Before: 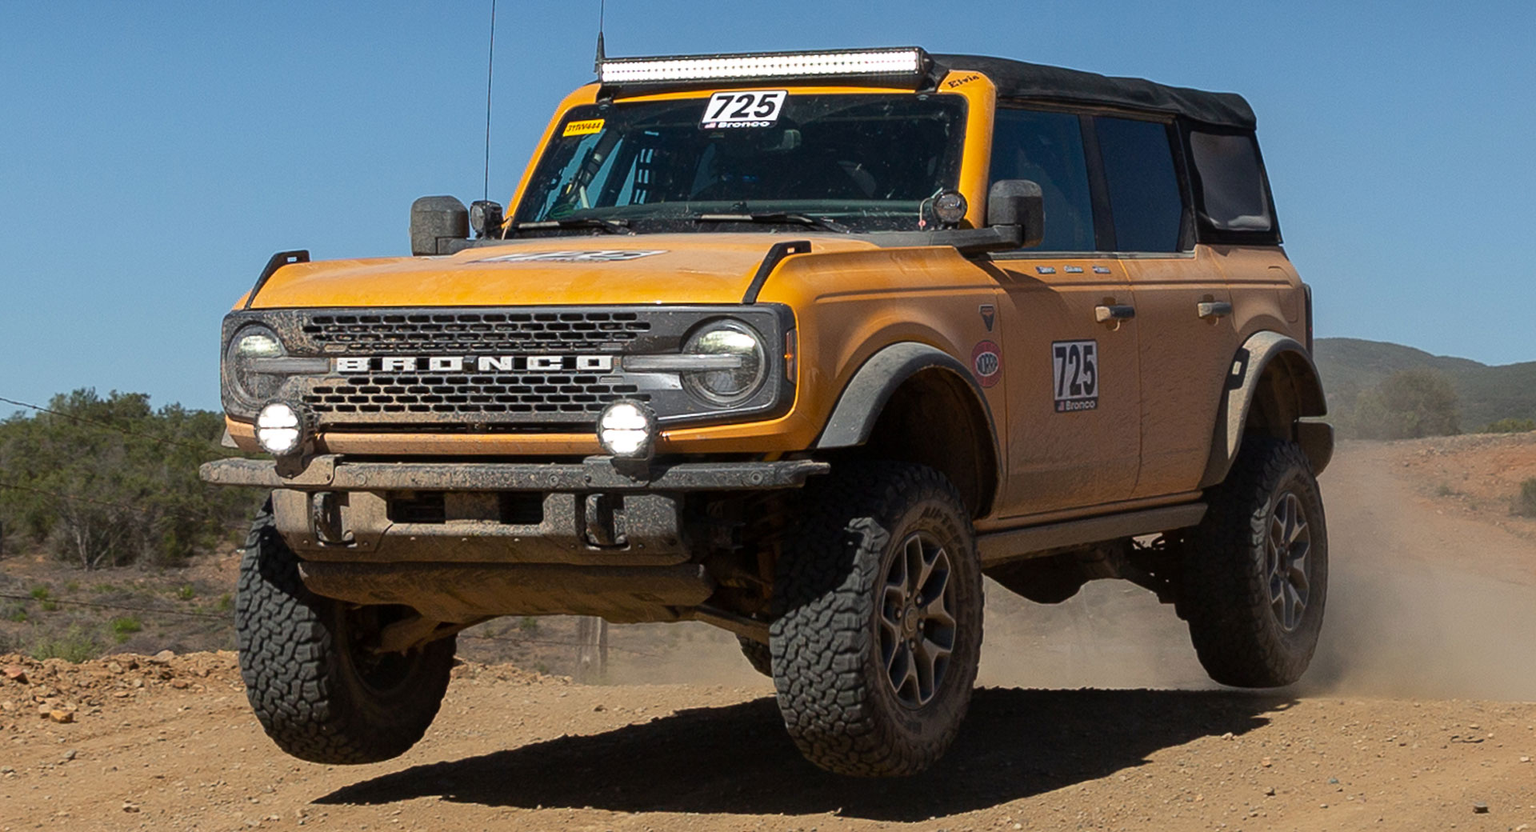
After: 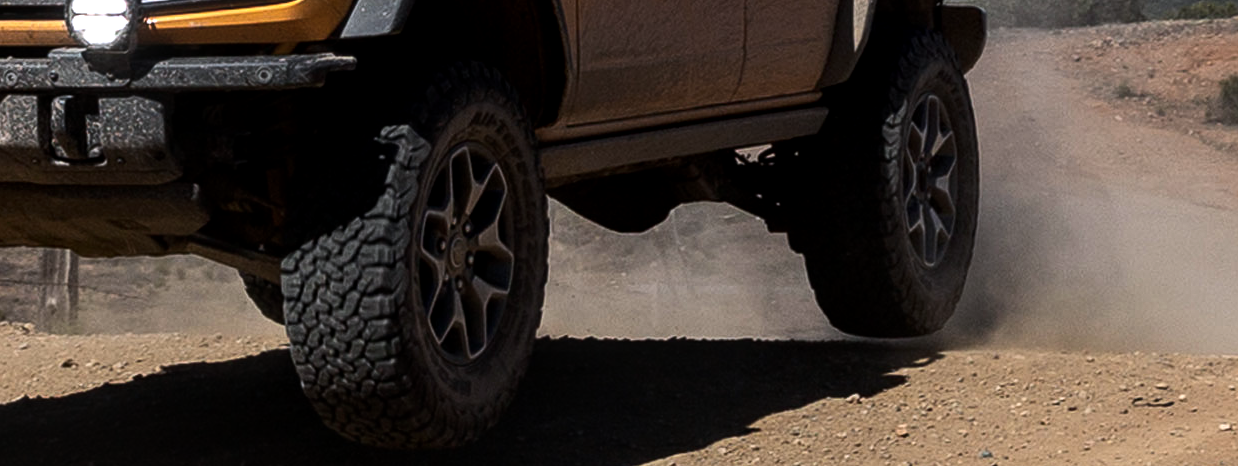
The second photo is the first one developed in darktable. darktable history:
local contrast: on, module defaults
tone equalizer: -8 EV -1.08 EV, -7 EV -1.01 EV, -6 EV -0.867 EV, -5 EV -0.578 EV, -3 EV 0.578 EV, -2 EV 0.867 EV, -1 EV 1.01 EV, +0 EV 1.08 EV, edges refinement/feathering 500, mask exposure compensation -1.57 EV, preserve details no
exposure: exposure -0.492 EV, compensate highlight preservation false
crop and rotate: left 35.509%, top 50.238%, bottom 4.934%
color calibration: illuminant as shot in camera, x 0.358, y 0.373, temperature 4628.91 K
